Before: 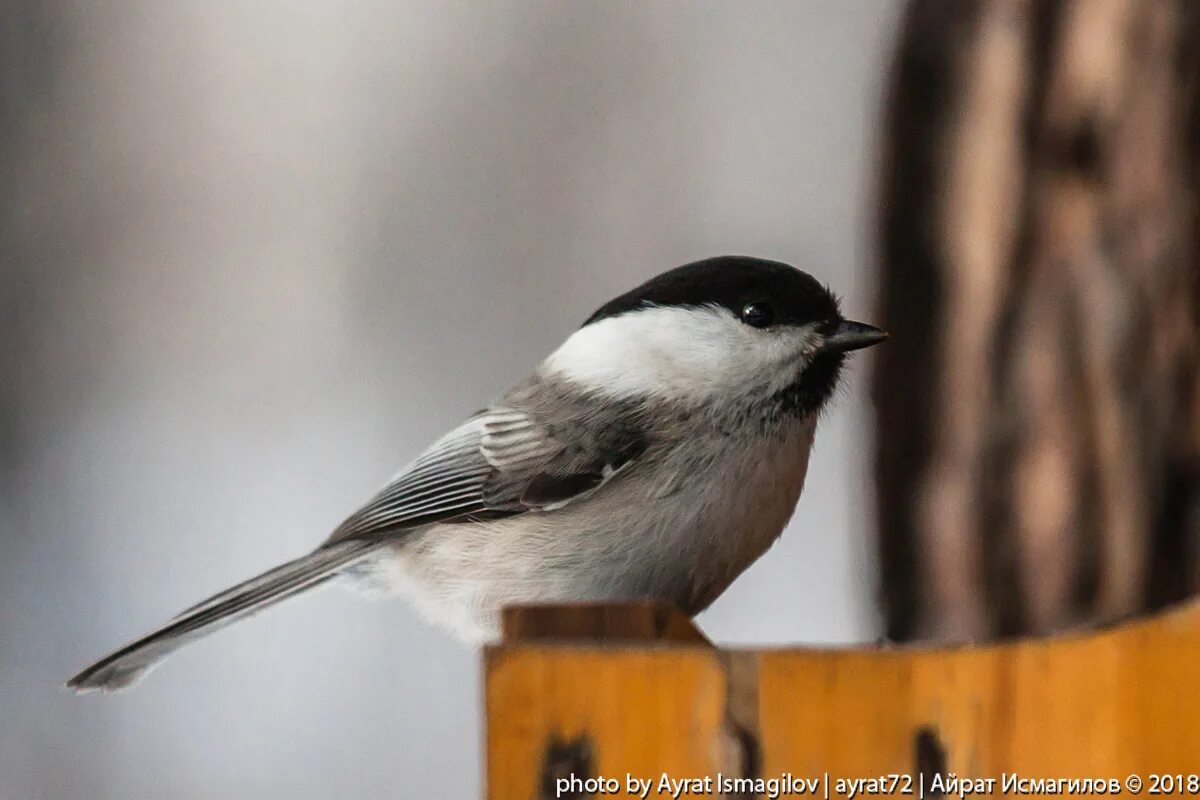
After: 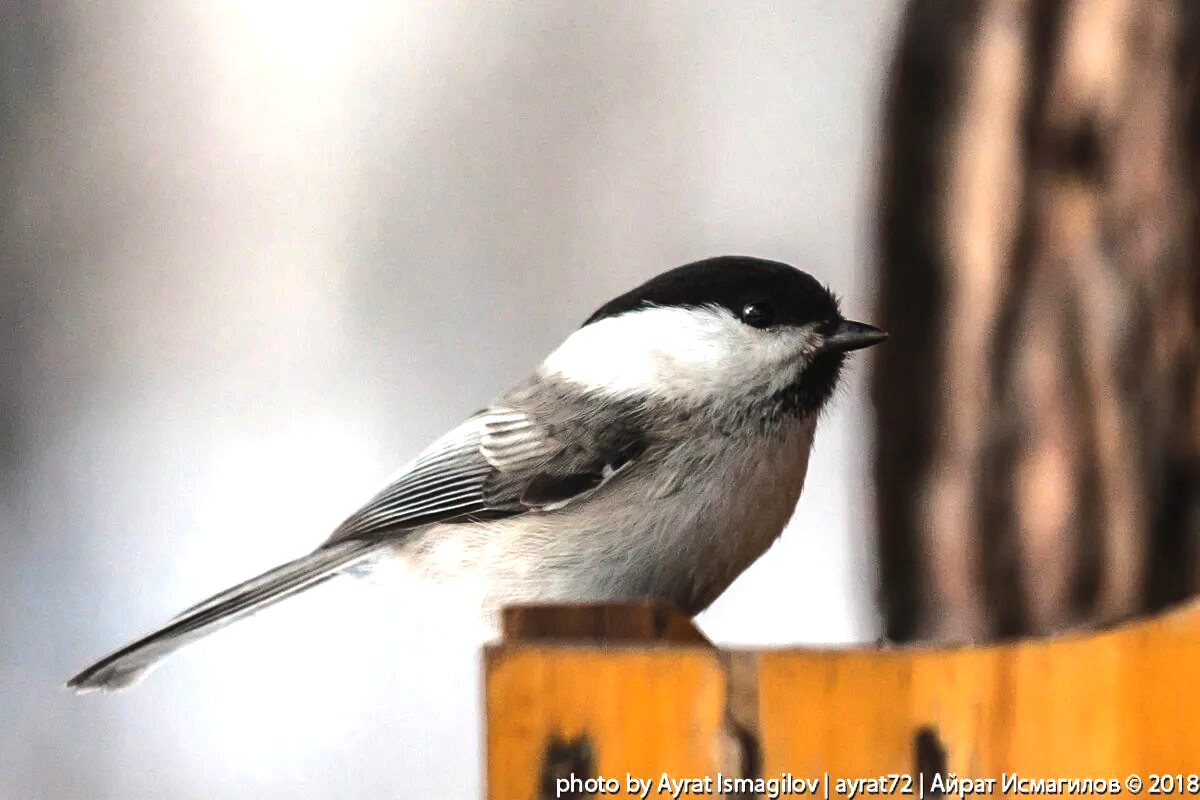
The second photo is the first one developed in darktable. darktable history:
exposure: black level correction -0.002, exposure 0.542 EV, compensate highlight preservation false
tone equalizer: -8 EV -0.407 EV, -7 EV -0.386 EV, -6 EV -0.33 EV, -5 EV -0.256 EV, -3 EV 0.217 EV, -2 EV 0.316 EV, -1 EV 0.392 EV, +0 EV 0.415 EV, edges refinement/feathering 500, mask exposure compensation -1.57 EV, preserve details no
